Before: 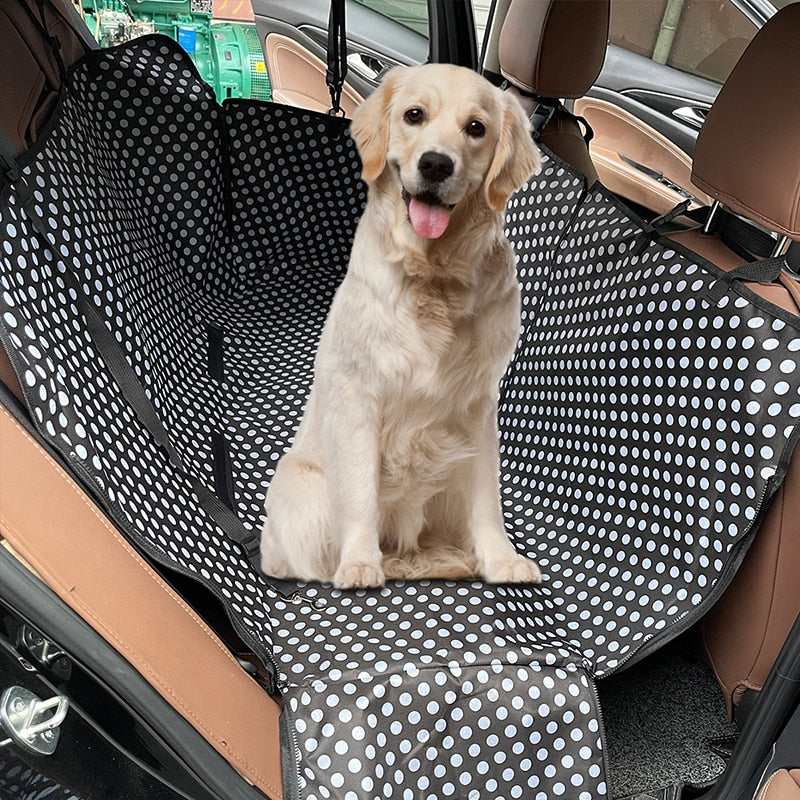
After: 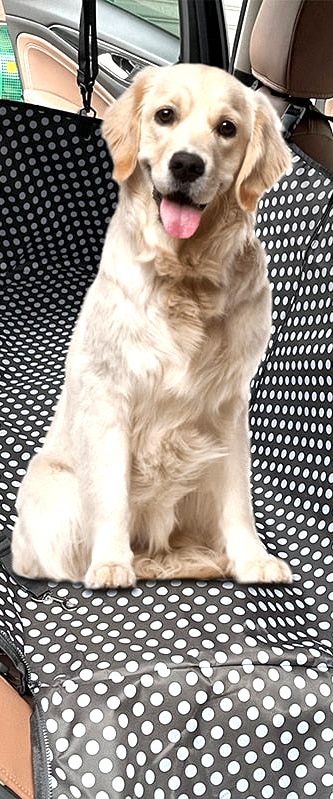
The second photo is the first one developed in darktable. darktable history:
local contrast: mode bilateral grid, contrast 20, coarseness 20, detail 150%, midtone range 0.2
exposure: exposure 0.564 EV, compensate highlight preservation false
crop: left 31.229%, right 27.105%
